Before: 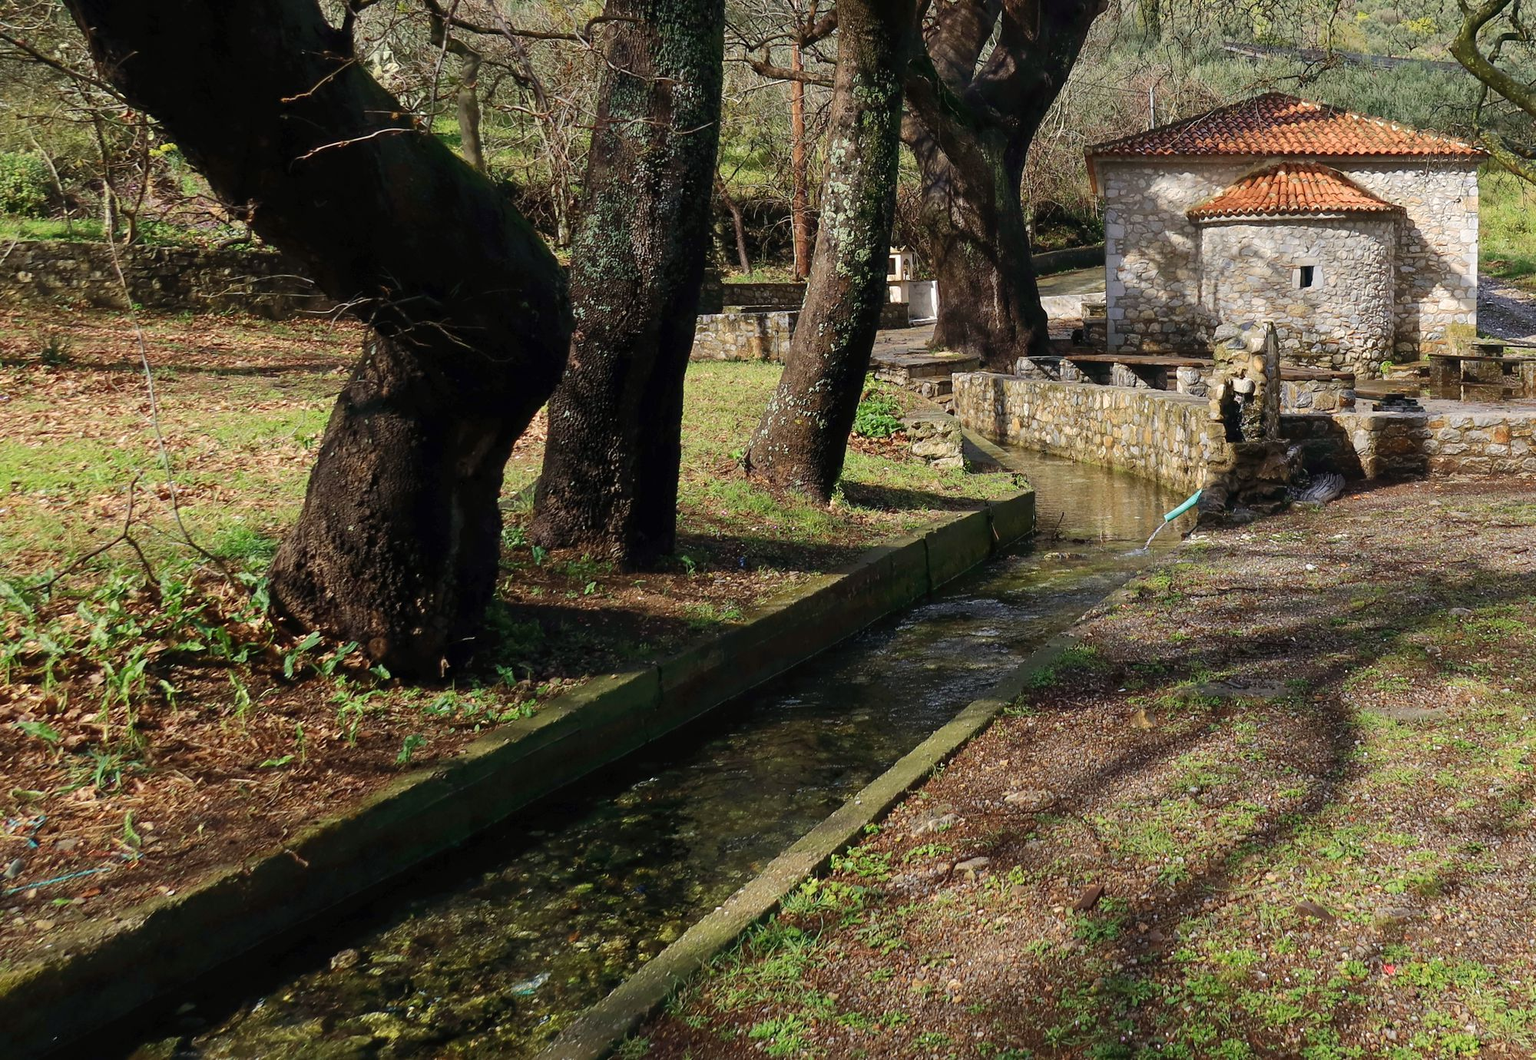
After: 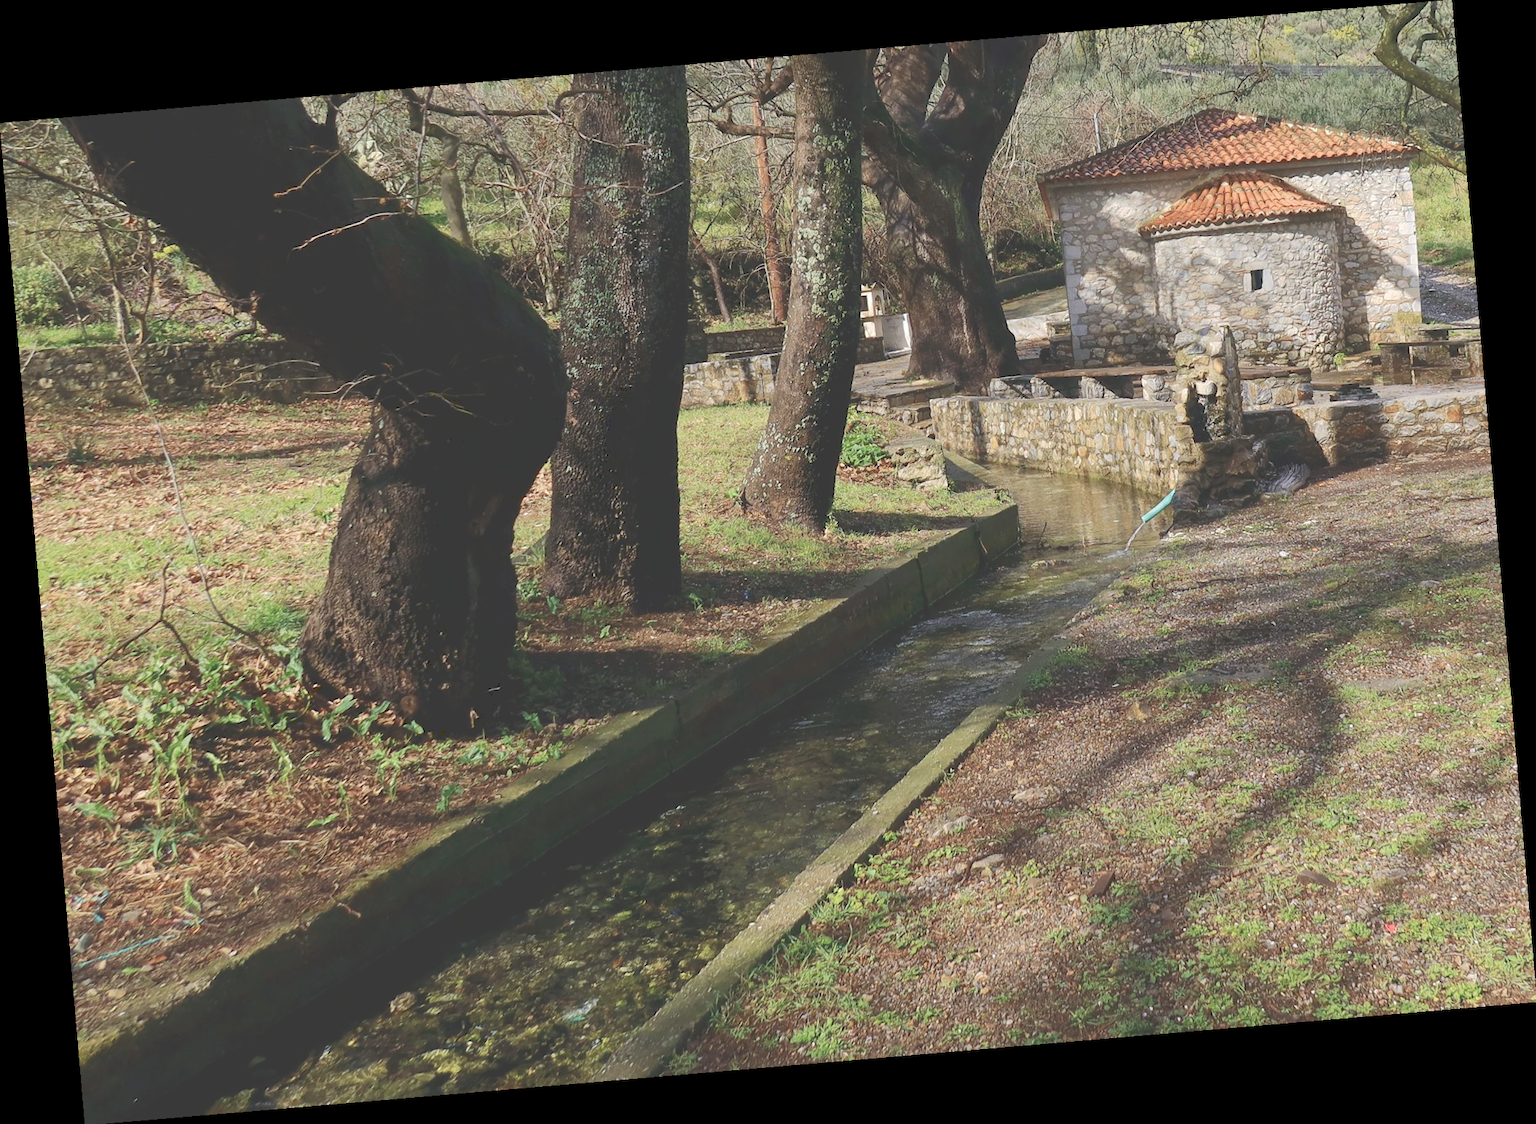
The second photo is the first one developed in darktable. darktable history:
contrast brightness saturation: contrast 0.08, saturation 0.02
tone curve: curves: ch0 [(0, 0) (0.003, 0.238) (0.011, 0.238) (0.025, 0.242) (0.044, 0.256) (0.069, 0.277) (0.1, 0.294) (0.136, 0.315) (0.177, 0.345) (0.224, 0.379) (0.277, 0.419) (0.335, 0.463) (0.399, 0.511) (0.468, 0.566) (0.543, 0.627) (0.623, 0.687) (0.709, 0.75) (0.801, 0.824) (0.898, 0.89) (1, 1)], preserve colors none
rotate and perspective: rotation -4.86°, automatic cropping off
